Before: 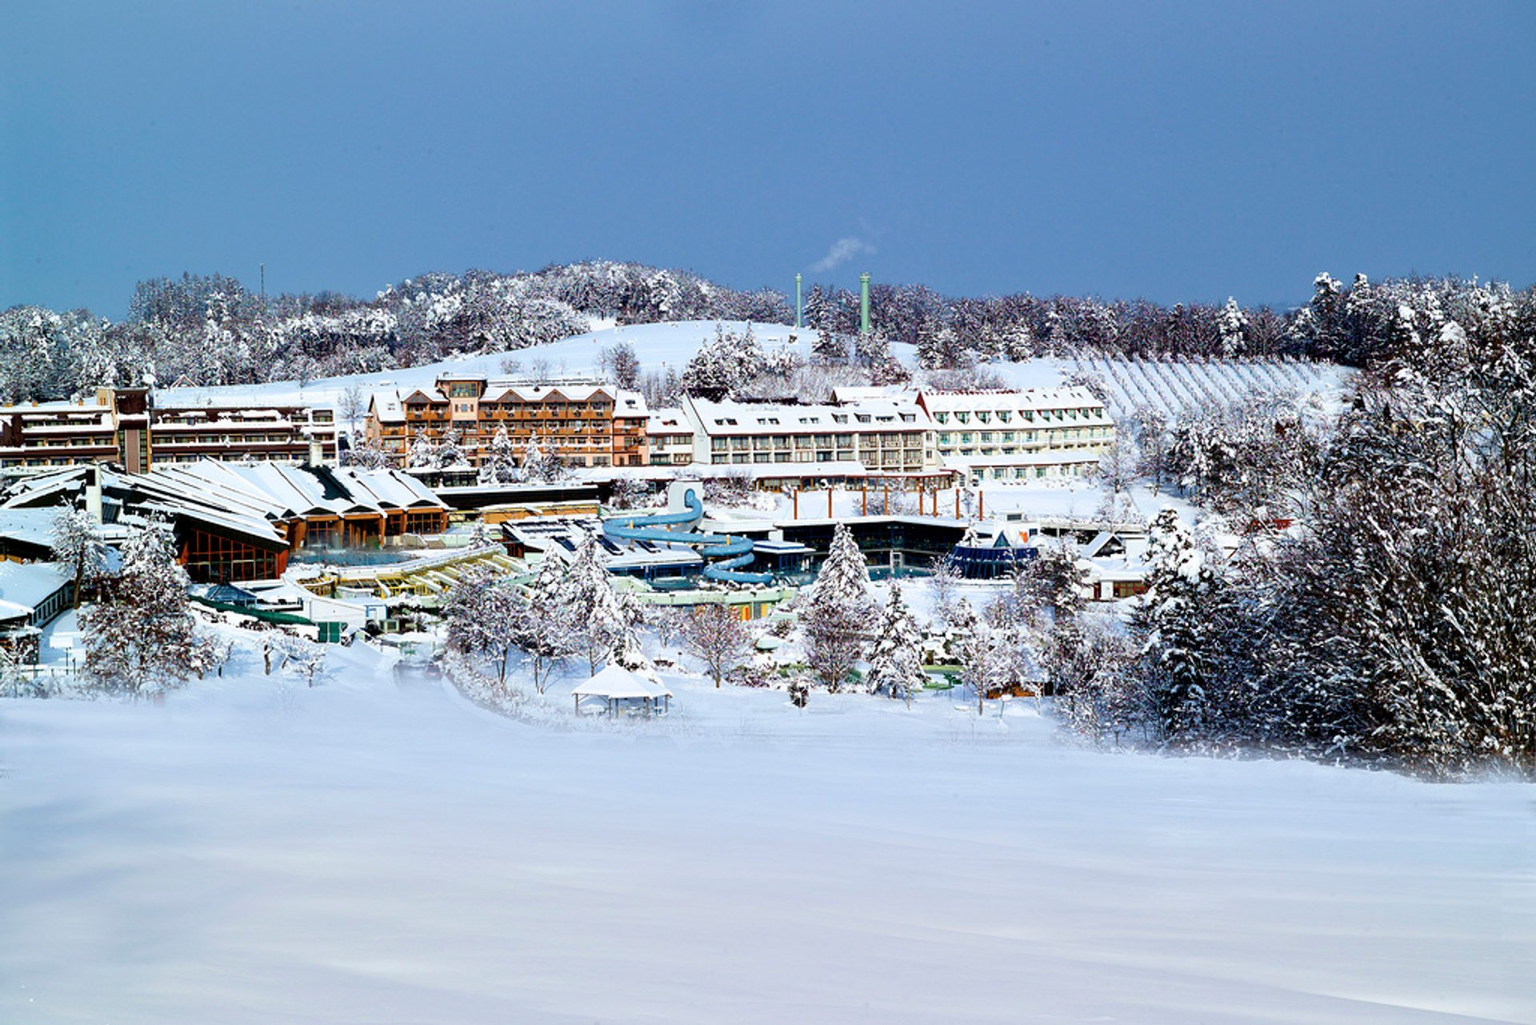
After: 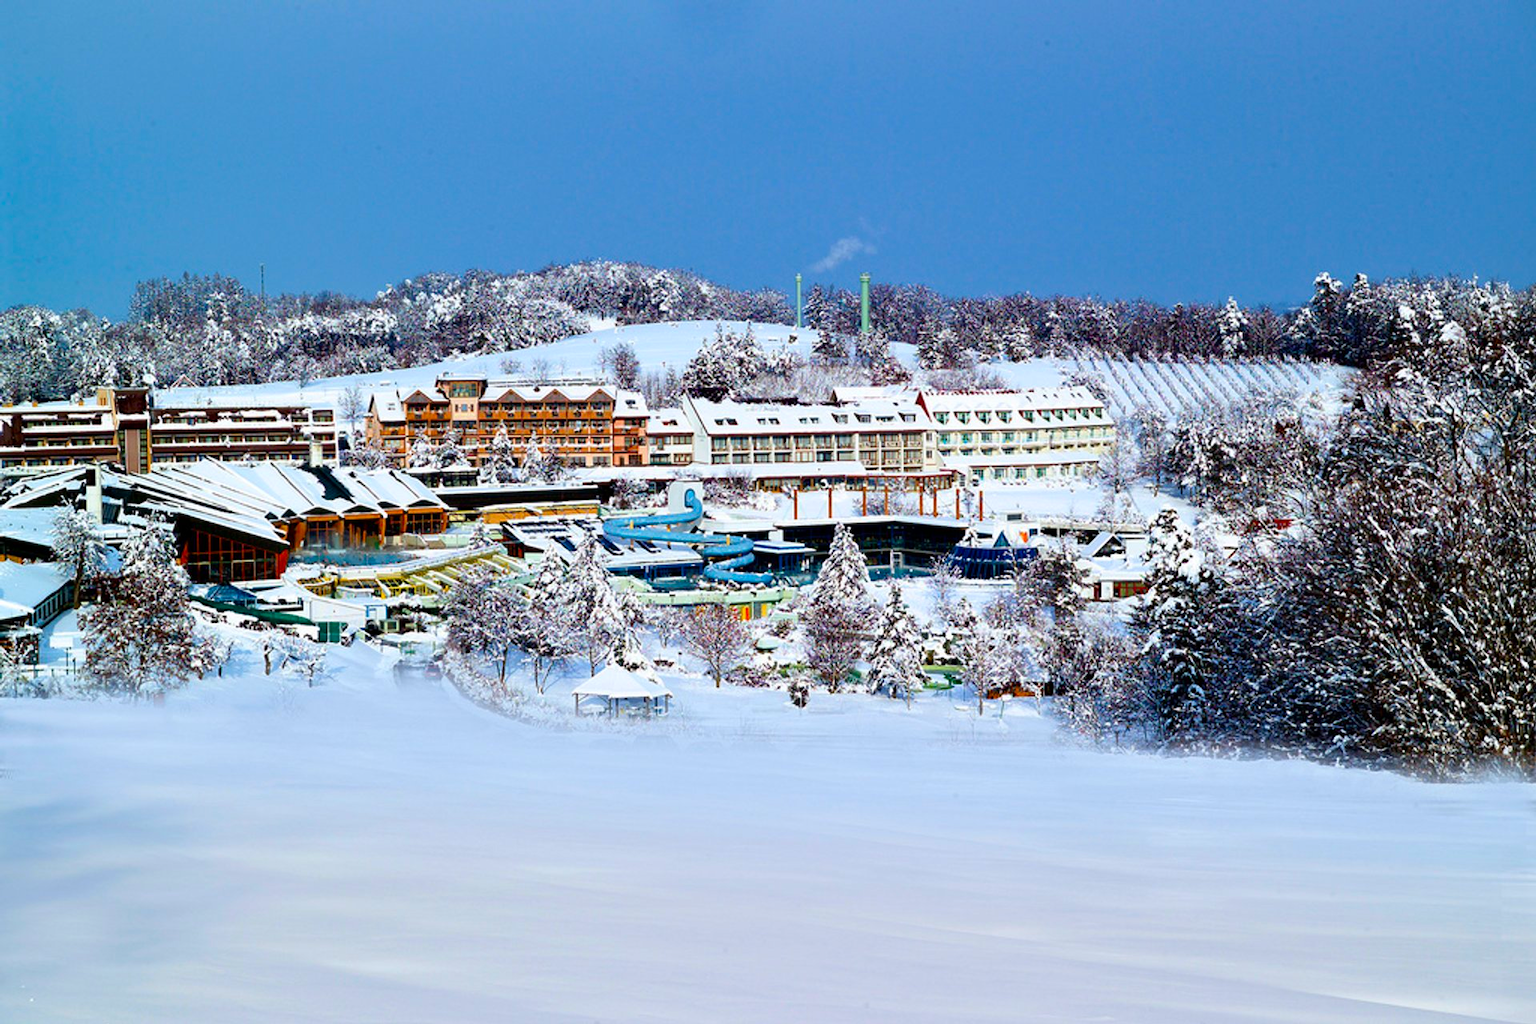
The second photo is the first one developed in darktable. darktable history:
contrast brightness saturation: brightness -0.024, saturation 0.336
